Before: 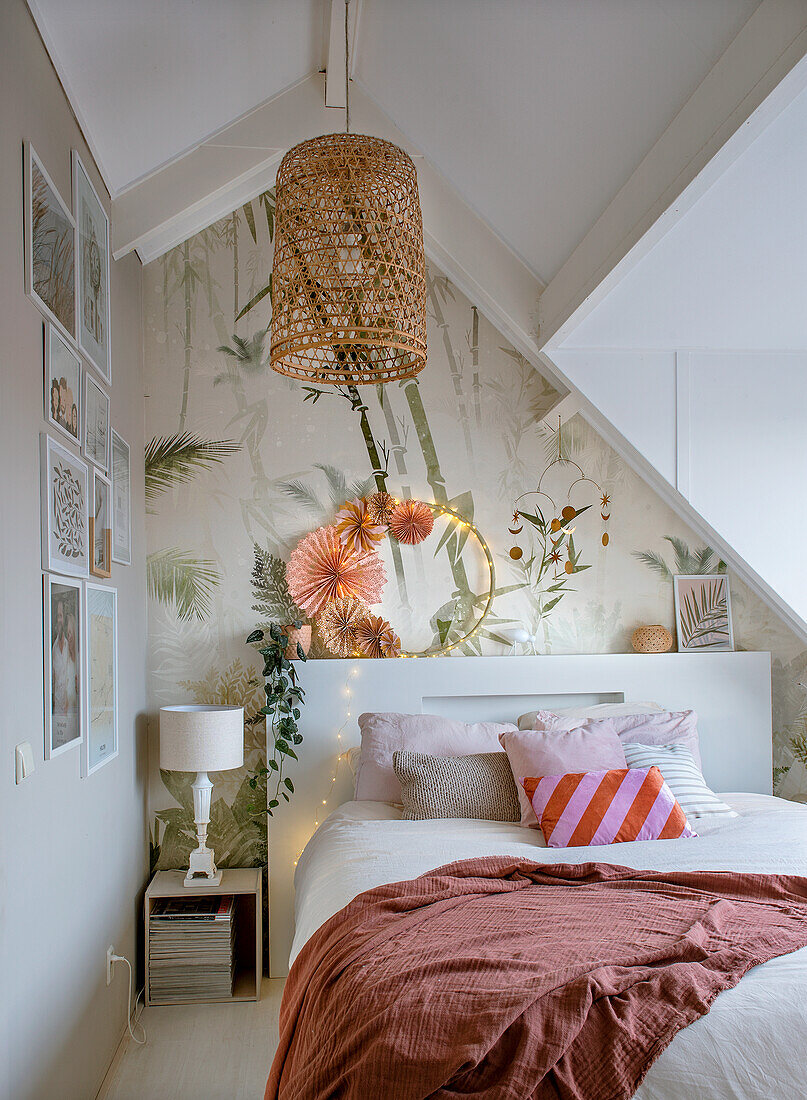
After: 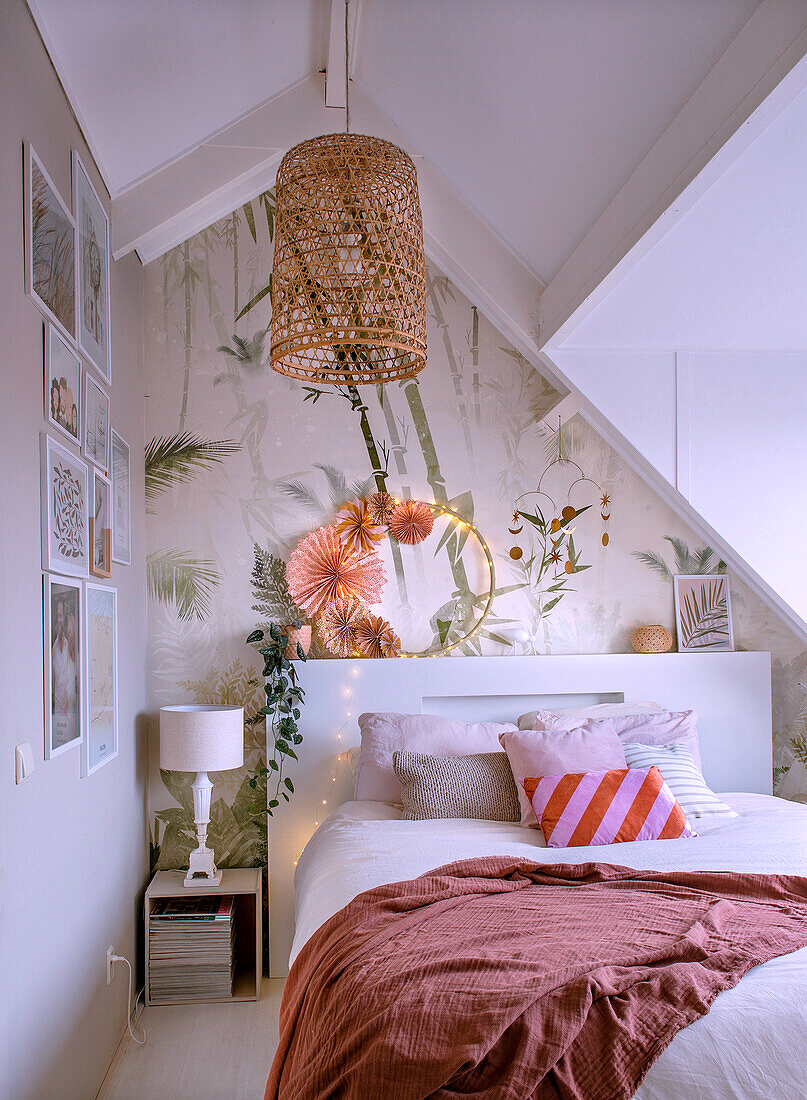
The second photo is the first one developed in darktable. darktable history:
white balance: red 1.066, blue 1.119
exposure: compensate highlight preservation false
